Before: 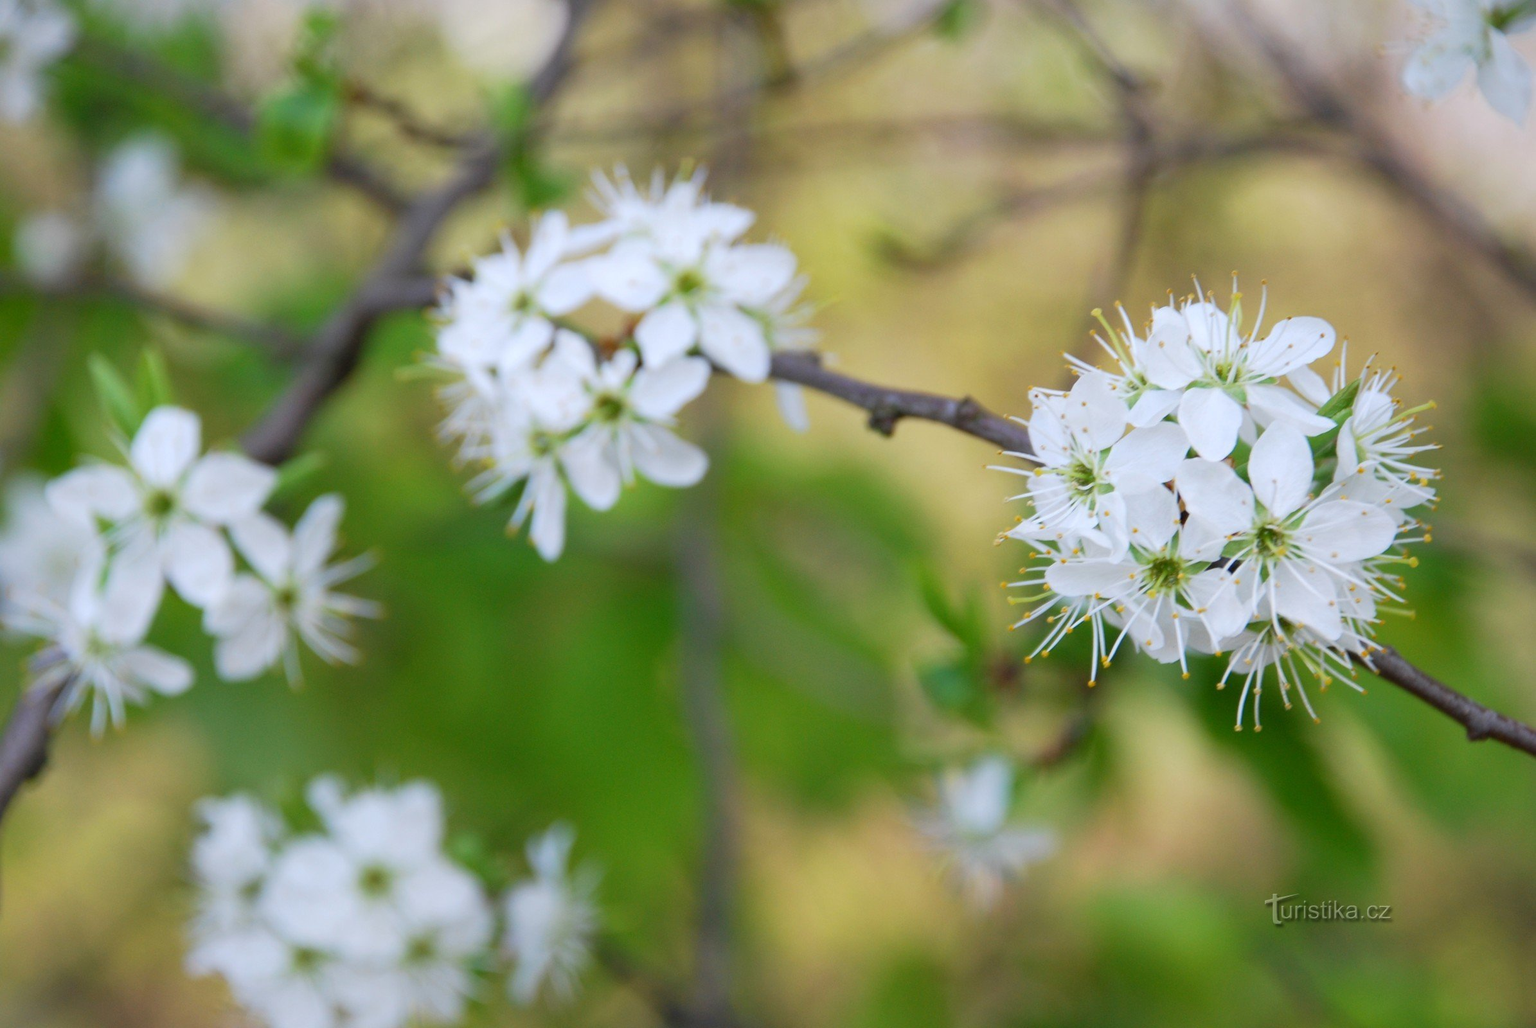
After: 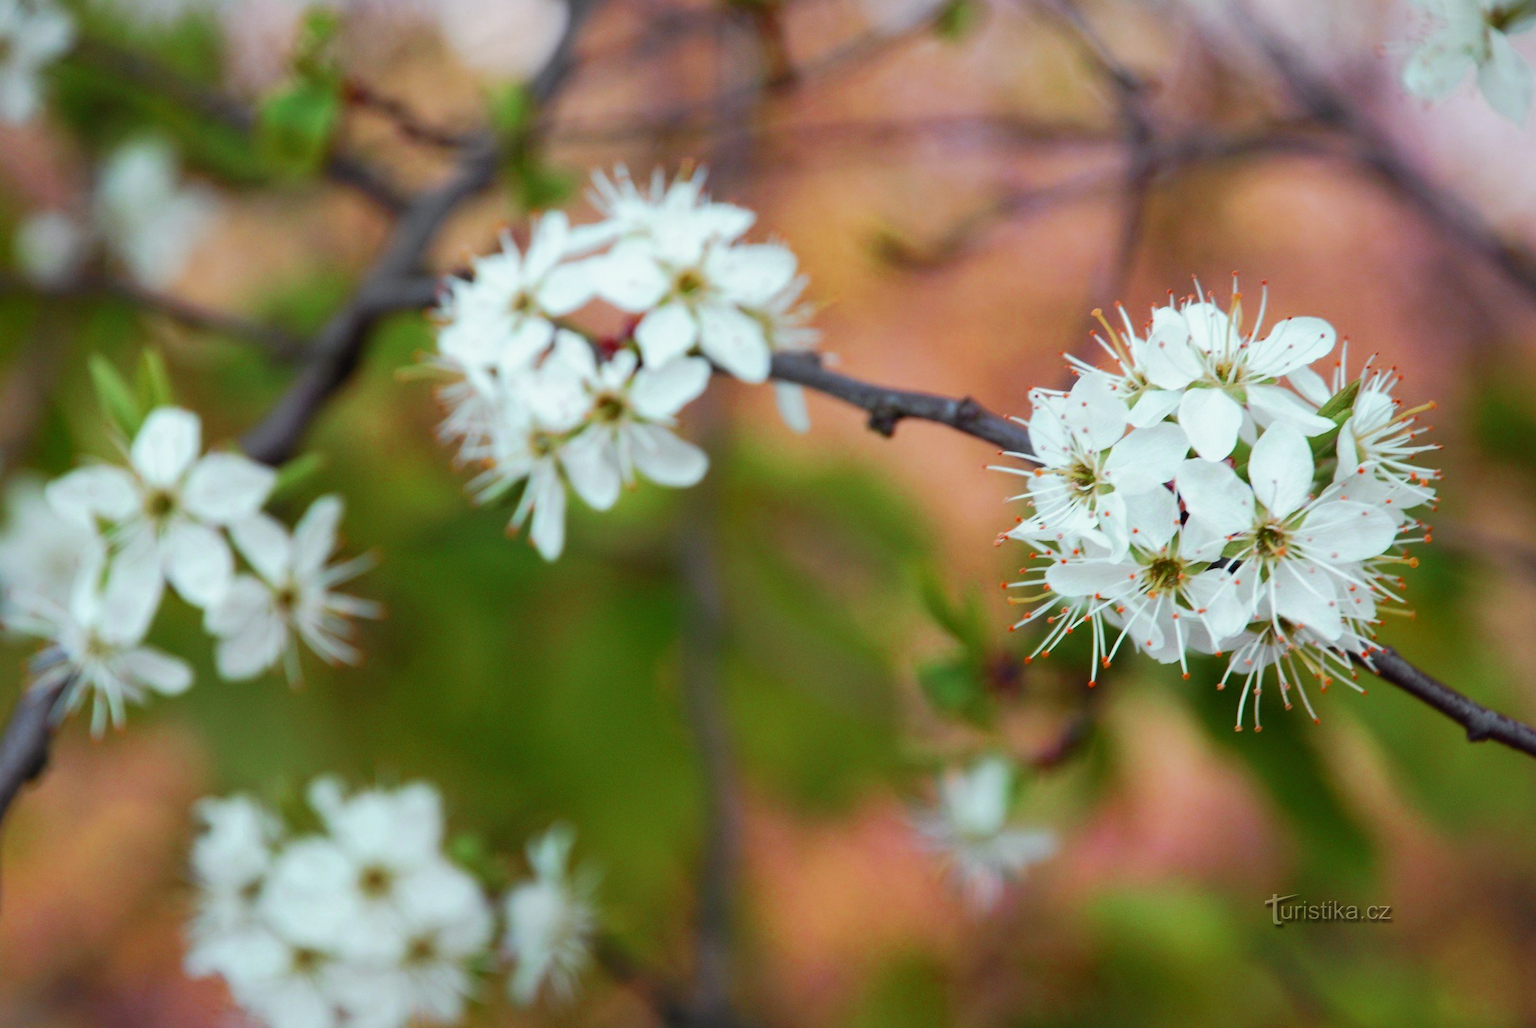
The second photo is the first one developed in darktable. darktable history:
tone curve: curves: ch0 [(0, 0) (0.003, 0.004) (0.011, 0.008) (0.025, 0.012) (0.044, 0.02) (0.069, 0.028) (0.1, 0.034) (0.136, 0.059) (0.177, 0.1) (0.224, 0.151) (0.277, 0.203) (0.335, 0.266) (0.399, 0.344) (0.468, 0.414) (0.543, 0.507) (0.623, 0.602) (0.709, 0.704) (0.801, 0.804) (0.898, 0.927) (1, 1)], preserve colors none
color look up table: target L [82.07, 95.25, 87.91, 89.23, 82.97, 58.2, 73.19, 73.35, 59.35, 50.12, 44.41, 25.02, 4.715, 200.07, 74.82, 77.35, 62.05, 56.16, 51.39, 57.09, 59.12, 54.81, 37.73, 23.94, 26.22, 15.75, 81.36, 66.98, 66.35, 64.74, 66.91, 63.77, 63.85, 56.72, 85.07, 48.74, 48.89, 35.8, 30.74, 45.69, 30.78, 15.9, 3.863, 84.66, 85.45, 79.08, 87.54, 68.04, 50.05], target a [10.16, -16.3, -30.71, -8.547, -65.33, 33.04, -59.33, -60.26, -14.67, -40.96, -37.35, -24.07, -7.349, 0, 18.31, 34.64, 57.96, 72.98, 66.31, 71.75, 78, 45.01, 9.316, 37.43, 42.13, 27.63, 11.49, 49.22, 4.953, -0.084, -5.458, 43.83, 24.52, 17.87, -38.14, 33.23, 62.23, 56.27, 39.03, -14.06, 30.18, 32.87, 17.24, -65.58, -16.85, -62.6, -45.99, -44.6, -38.36], target b [58.84, 50.57, 28.96, 75.58, 66.79, 56.29, 58.21, 59.91, 37.48, 42.84, 39.28, 24.83, 7.047, 0, 16.46, -16, 37.86, 60.66, 26.04, -55.34, -52.26, -30.15, -6.104, 33.59, -24.58, -15.97, -17.95, -39.31, -46.29, -1.182, -23.54, -49.72, -31.14, -18.3, -21, -69.25, -62.11, -92.11, -51.39, -26.46, -33.02, -54.81, -28.51, 67.67, 10.85, 56.89, -2.639, 15.54, 25.65], num patches 49
